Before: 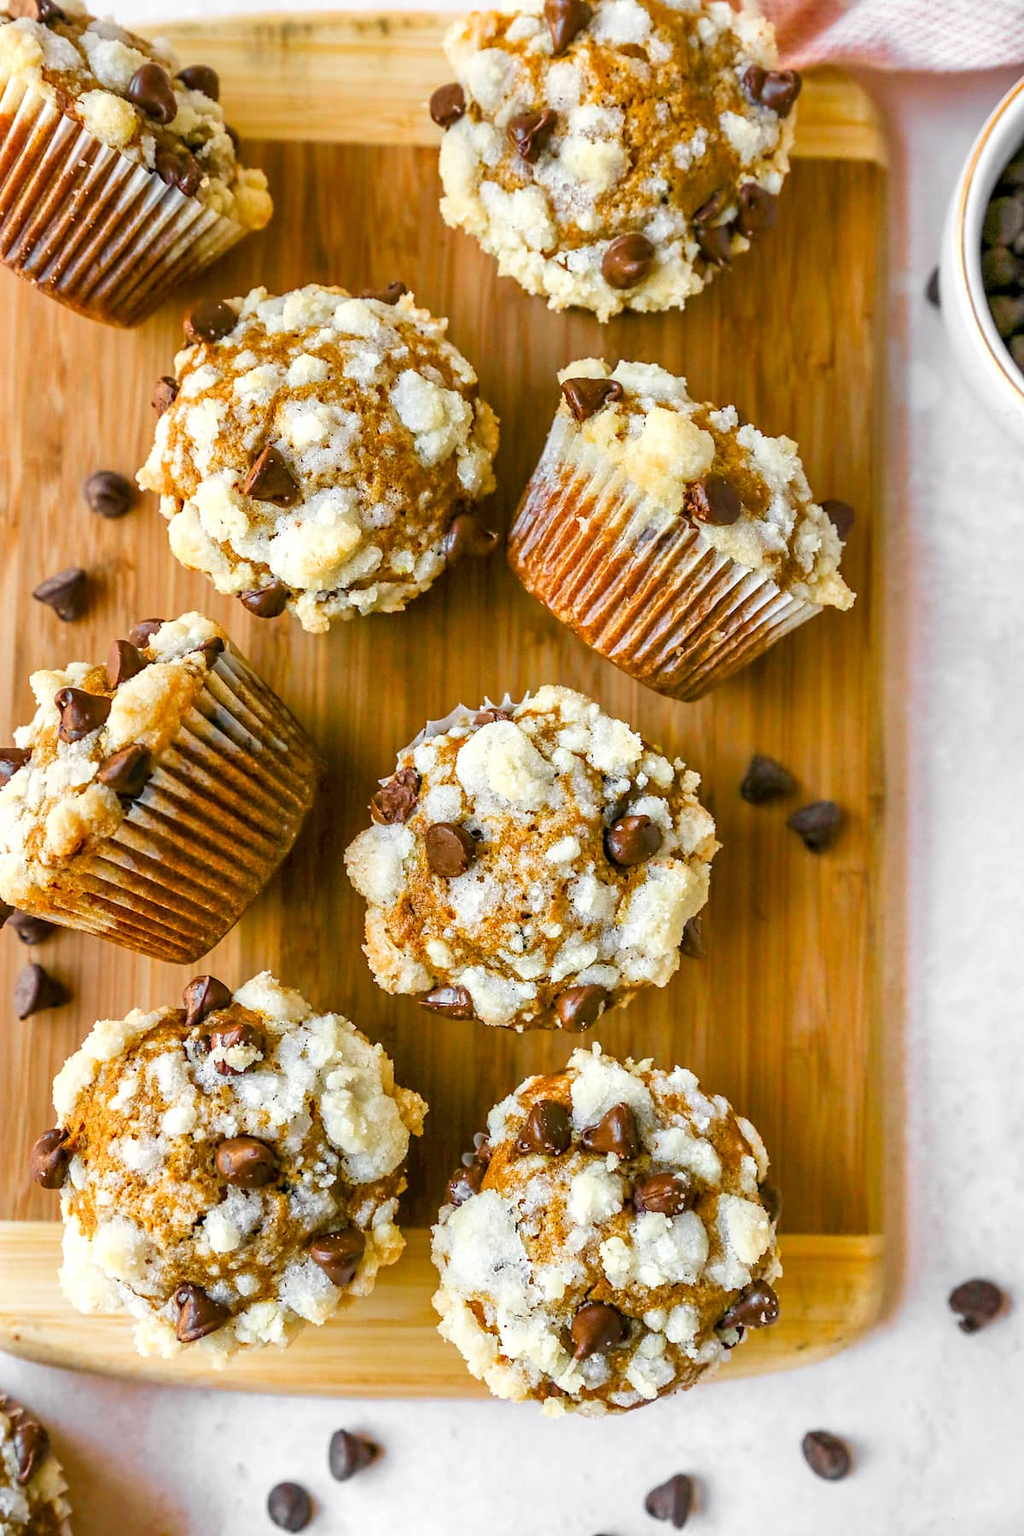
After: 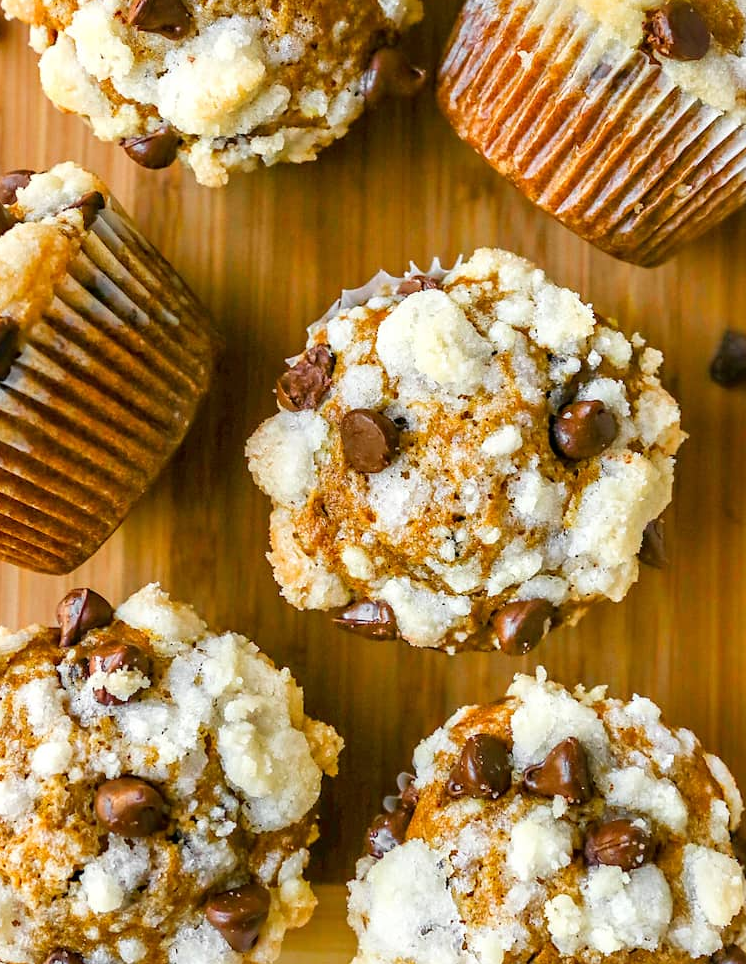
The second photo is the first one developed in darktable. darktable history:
crop: left 13.23%, top 30.886%, right 24.525%, bottom 15.523%
